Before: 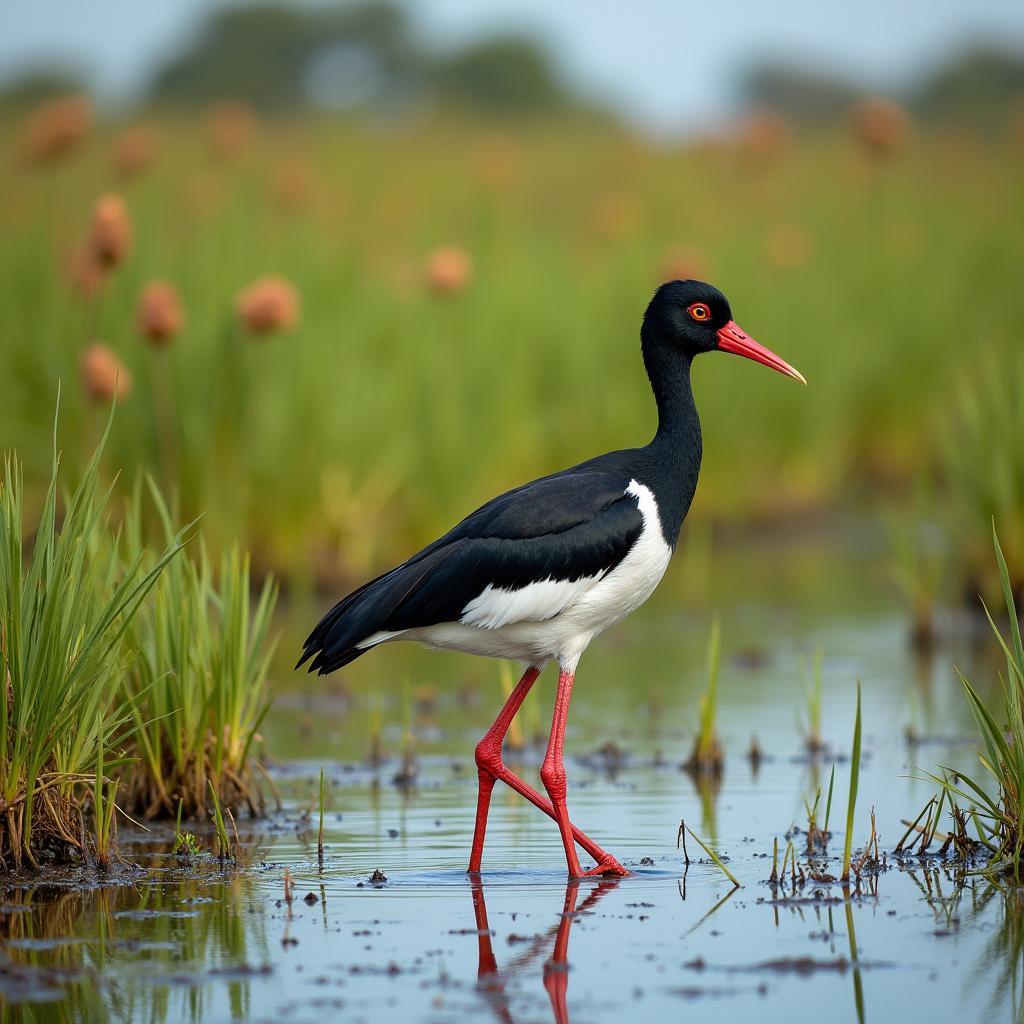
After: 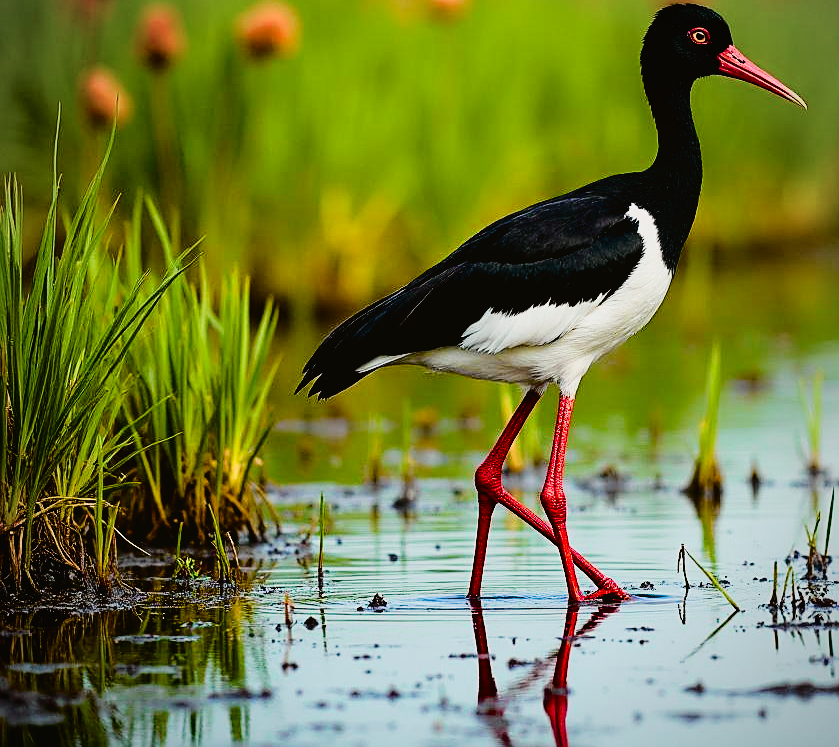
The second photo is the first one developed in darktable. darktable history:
vignetting: fall-off radius 81.99%
exposure: black level correction 0.002, exposure -0.099 EV, compensate exposure bias true, compensate highlight preservation false
crop: top 27.025%, right 17.982%
filmic rgb: black relative exposure -5.11 EV, white relative exposure 3.96 EV, hardness 2.89, contrast 1.299, highlights saturation mix -8.69%
tone equalizer: edges refinement/feathering 500, mask exposure compensation -1.57 EV, preserve details guided filter
sharpen: amount 0.49
color balance rgb: linear chroma grading › shadows 9.571%, linear chroma grading › highlights 9.729%, linear chroma grading › global chroma 15.265%, linear chroma grading › mid-tones 14.664%, perceptual saturation grading › global saturation 24.892%, perceptual saturation grading › highlights -50.2%, perceptual saturation grading › shadows 30.784%, global vibrance 10.451%, saturation formula JzAzBz (2021)
tone curve: curves: ch0 [(0, 0.021) (0.049, 0.044) (0.157, 0.131) (0.359, 0.419) (0.469, 0.544) (0.634, 0.722) (0.839, 0.909) (0.998, 0.978)]; ch1 [(0, 0) (0.437, 0.408) (0.472, 0.47) (0.502, 0.503) (0.527, 0.53) (0.564, 0.573) (0.614, 0.654) (0.669, 0.748) (0.859, 0.899) (1, 1)]; ch2 [(0, 0) (0.33, 0.301) (0.421, 0.443) (0.487, 0.504) (0.502, 0.509) (0.535, 0.537) (0.565, 0.595) (0.608, 0.667) (1, 1)], color space Lab, independent channels, preserve colors none
